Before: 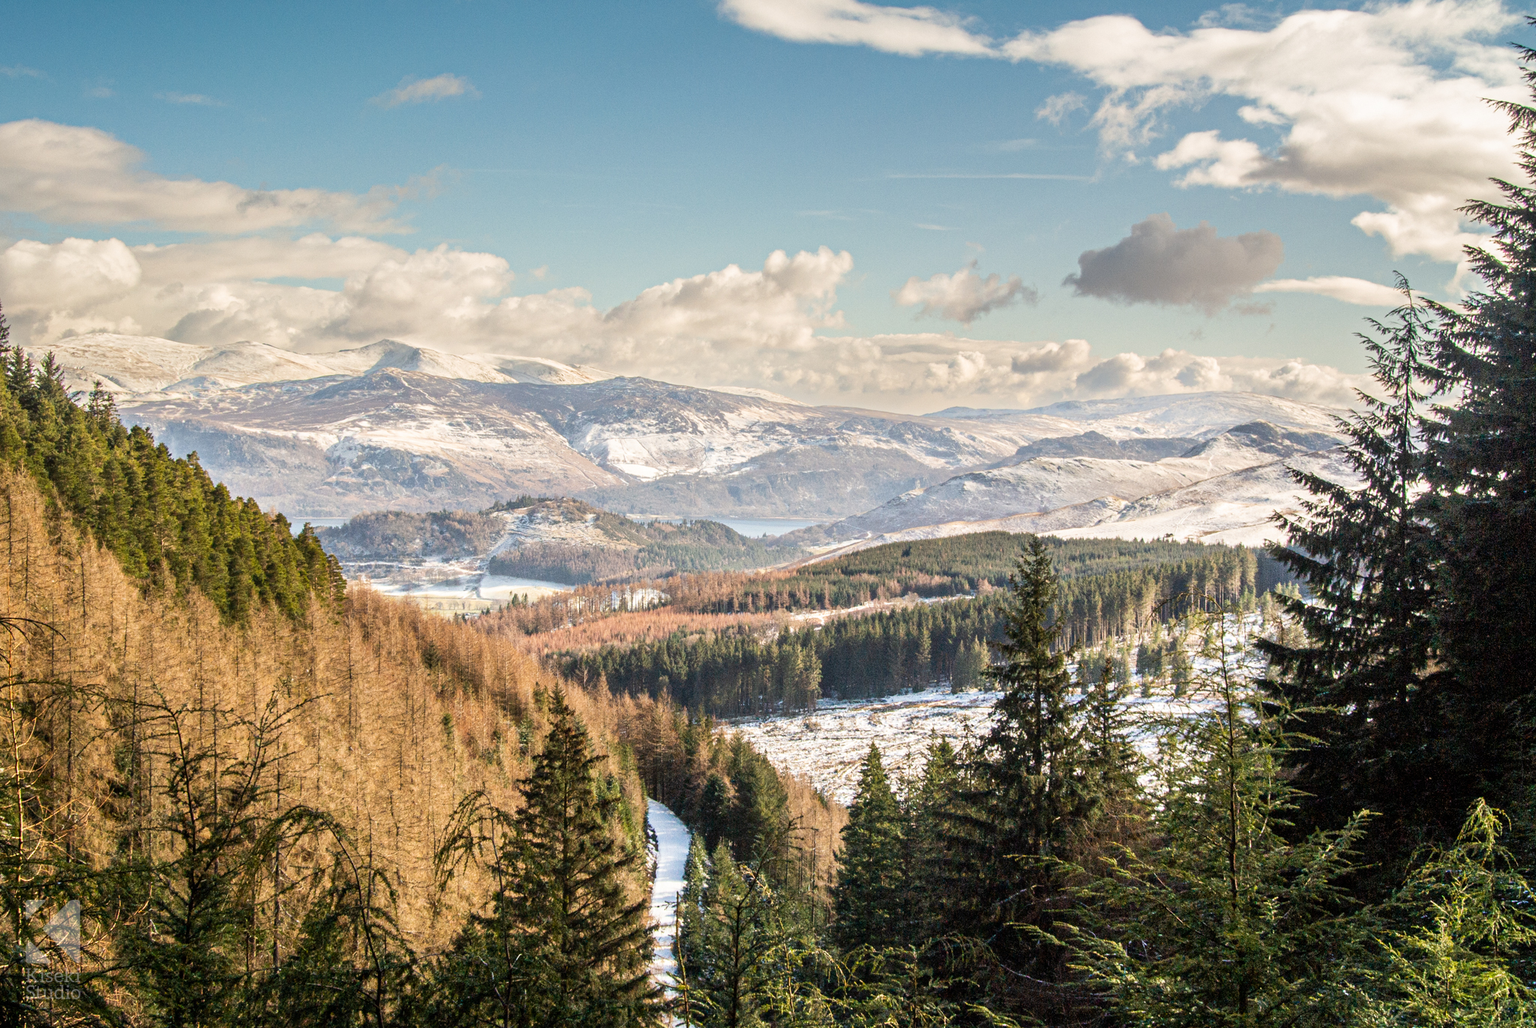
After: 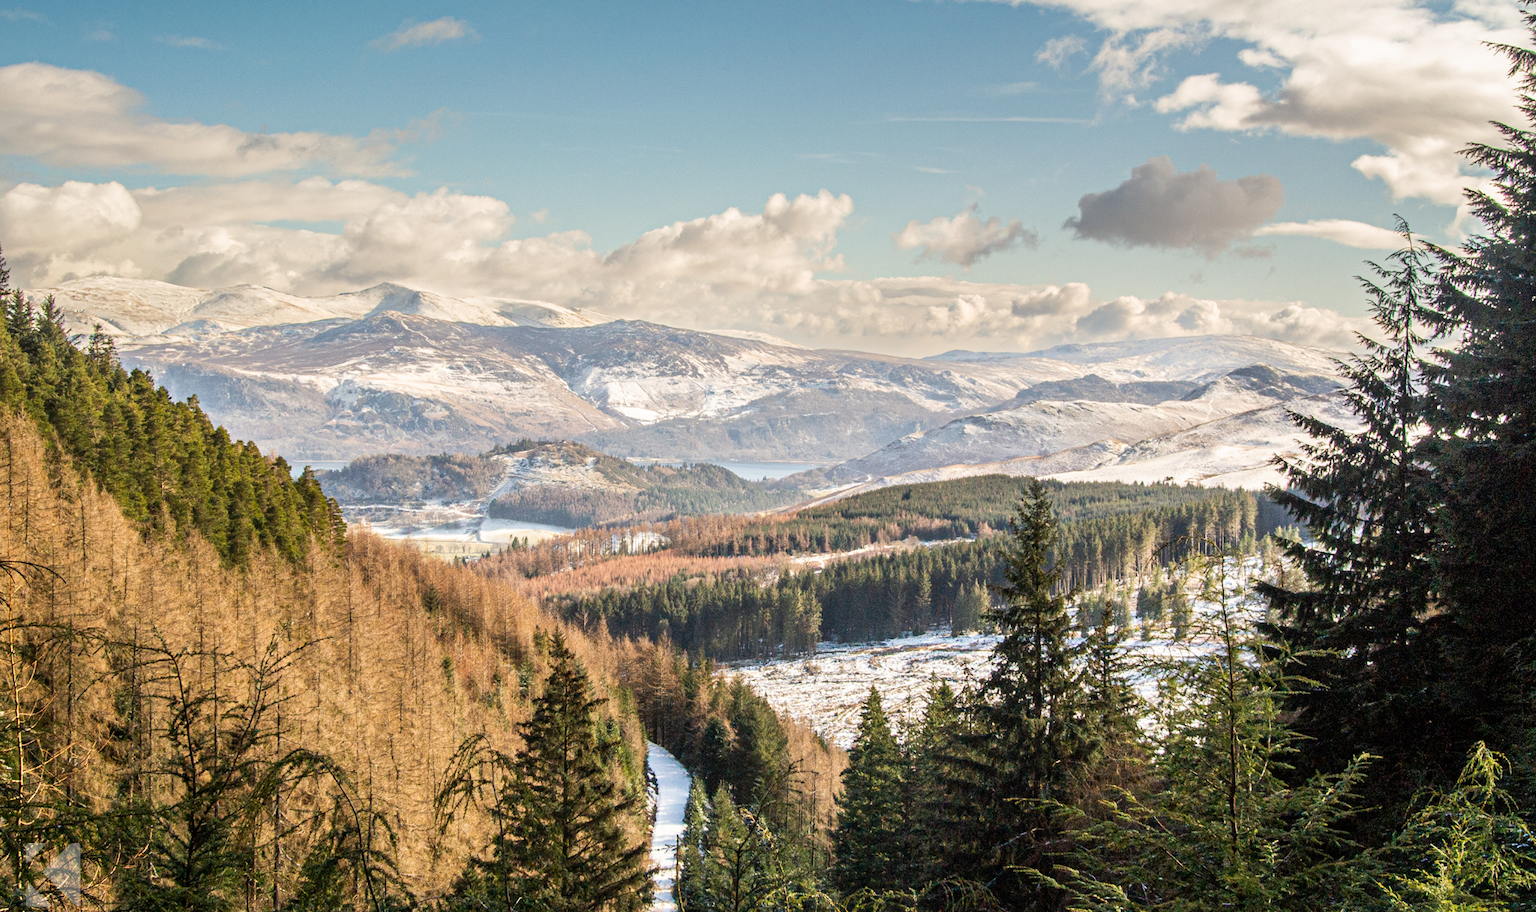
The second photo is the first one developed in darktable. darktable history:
crop and rotate: top 5.592%, bottom 5.683%
